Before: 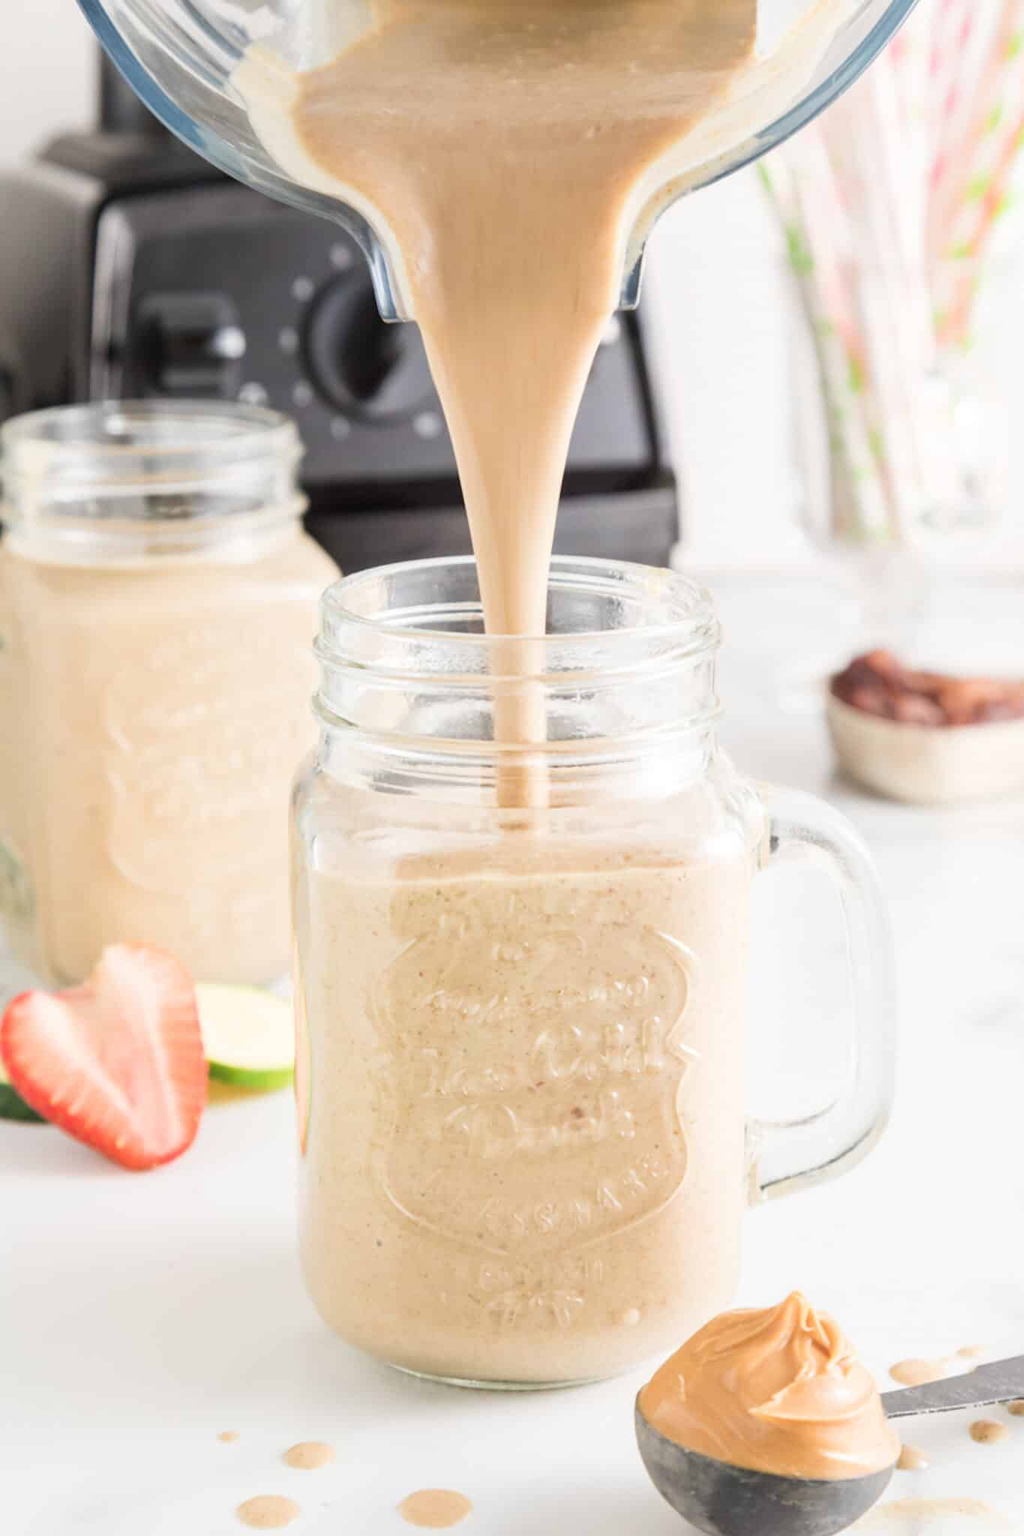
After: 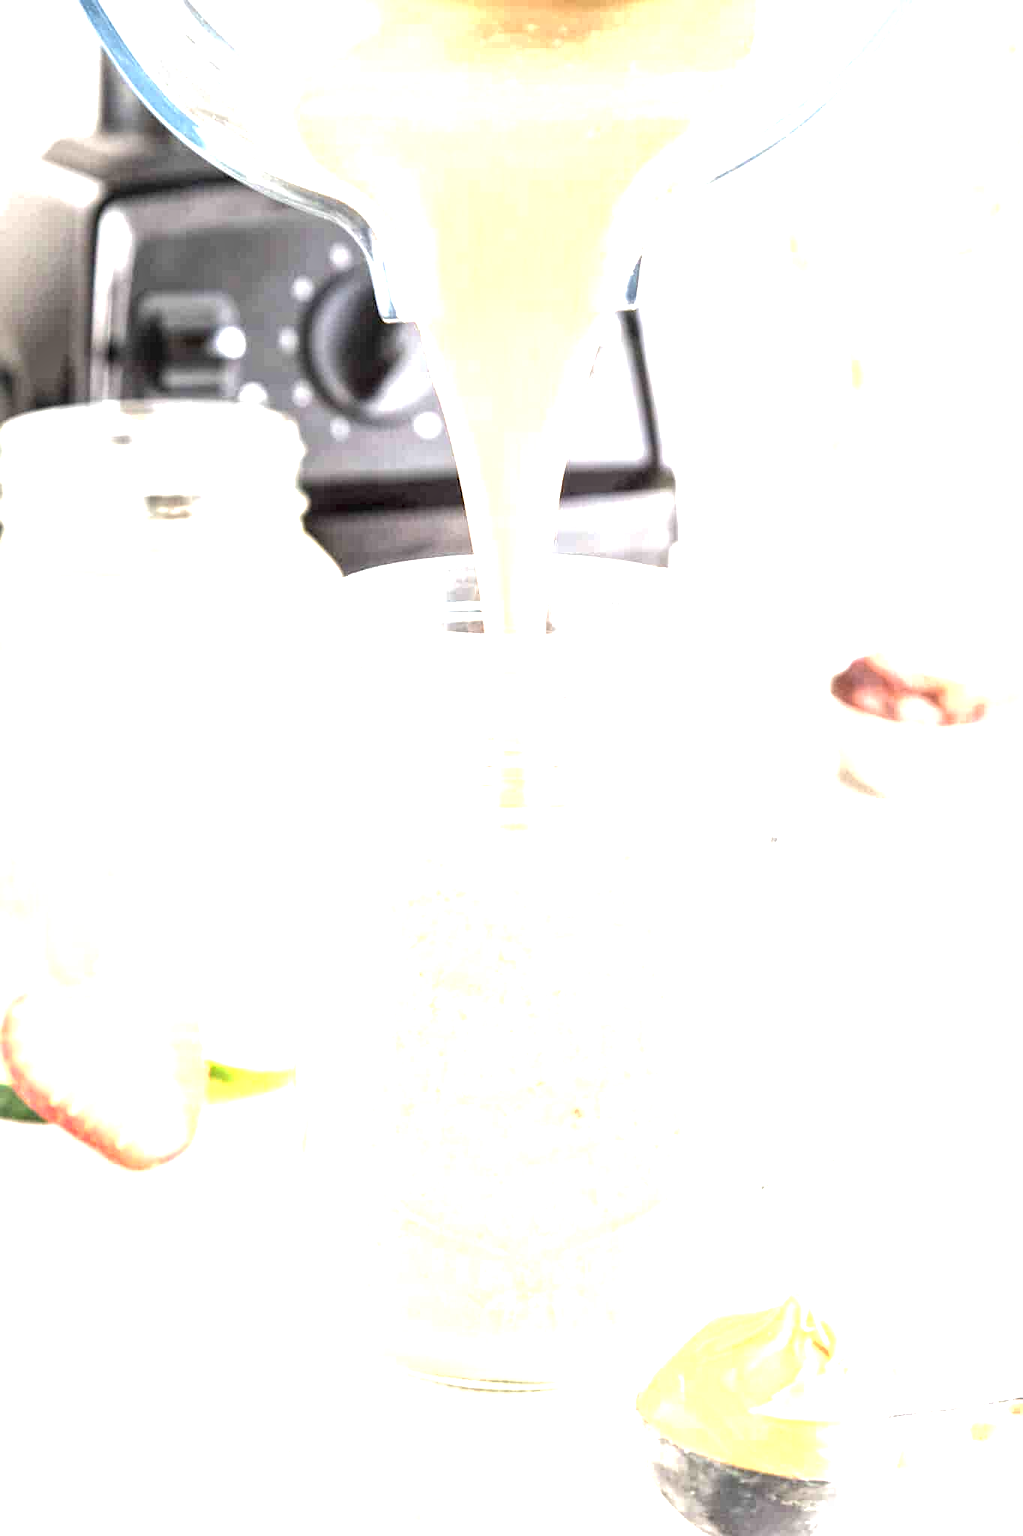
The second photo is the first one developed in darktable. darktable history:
local contrast: highlights 103%, shadows 97%, detail 199%, midtone range 0.2
exposure: black level correction 0.001, exposure 1.732 EV, compensate highlight preservation false
